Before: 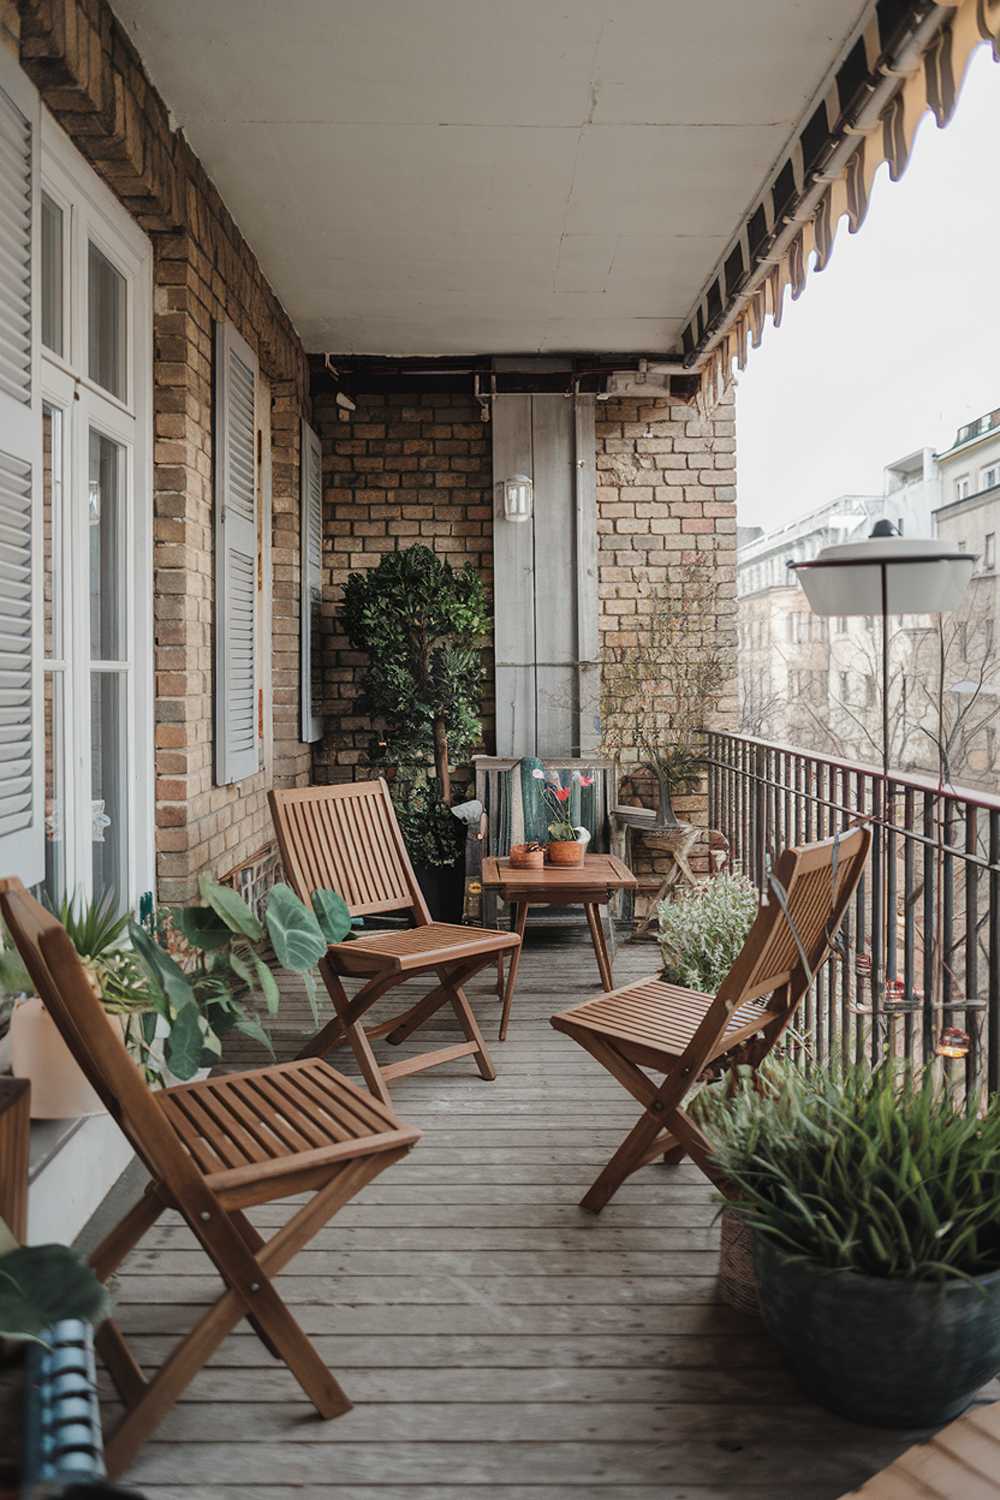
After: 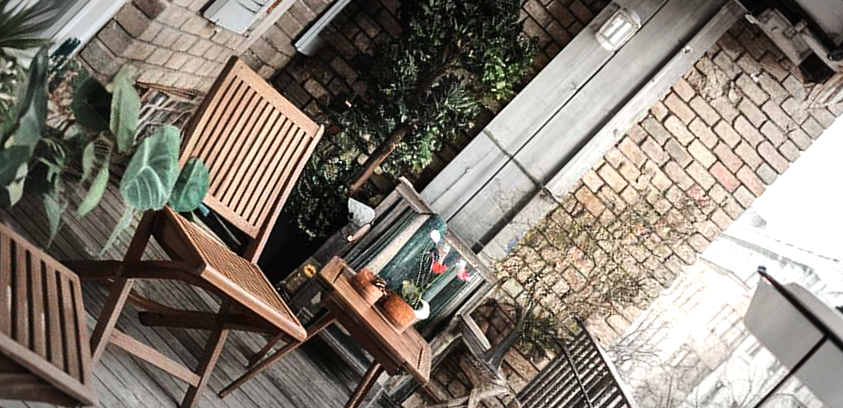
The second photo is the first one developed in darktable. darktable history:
vignetting: fall-off start 67.83%, fall-off radius 68.35%, automatic ratio true
crop and rotate: angle -45.65°, top 16.202%, right 0.818%, bottom 11.681%
tone equalizer: -8 EV -1.07 EV, -7 EV -0.992 EV, -6 EV -0.859 EV, -5 EV -0.561 EV, -3 EV 0.574 EV, -2 EV 0.839 EV, -1 EV 0.997 EV, +0 EV 1.06 EV, edges refinement/feathering 500, mask exposure compensation -1.57 EV, preserve details no
